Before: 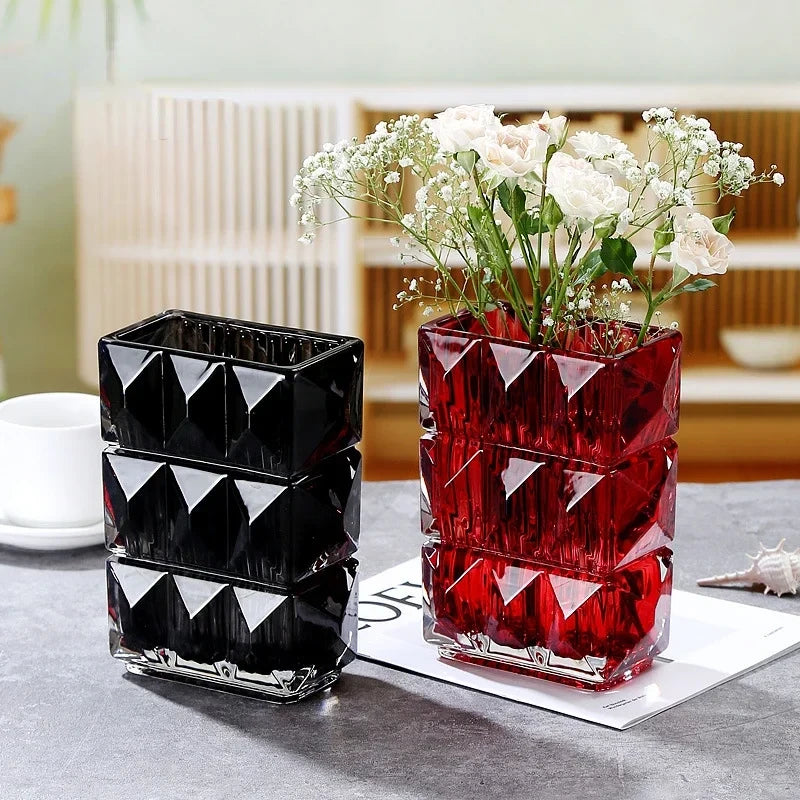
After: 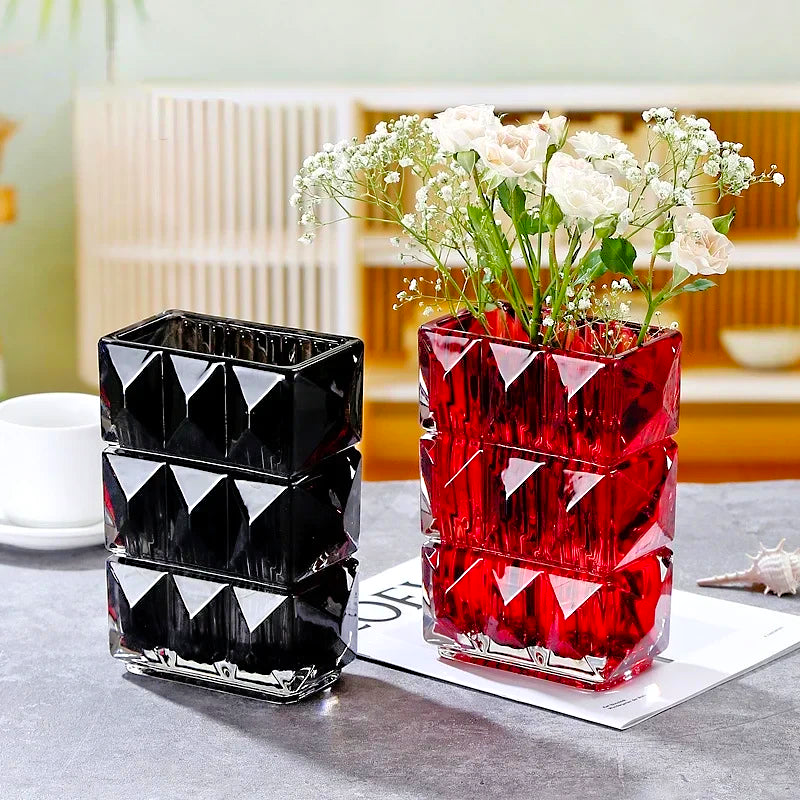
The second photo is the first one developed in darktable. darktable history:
color balance rgb: perceptual saturation grading › global saturation 20%, global vibrance 20%
tone equalizer: -7 EV 0.15 EV, -6 EV 0.6 EV, -5 EV 1.15 EV, -4 EV 1.33 EV, -3 EV 1.15 EV, -2 EV 0.6 EV, -1 EV 0.15 EV, mask exposure compensation -0.5 EV
sharpen: radius 5.325, amount 0.312, threshold 26.433
